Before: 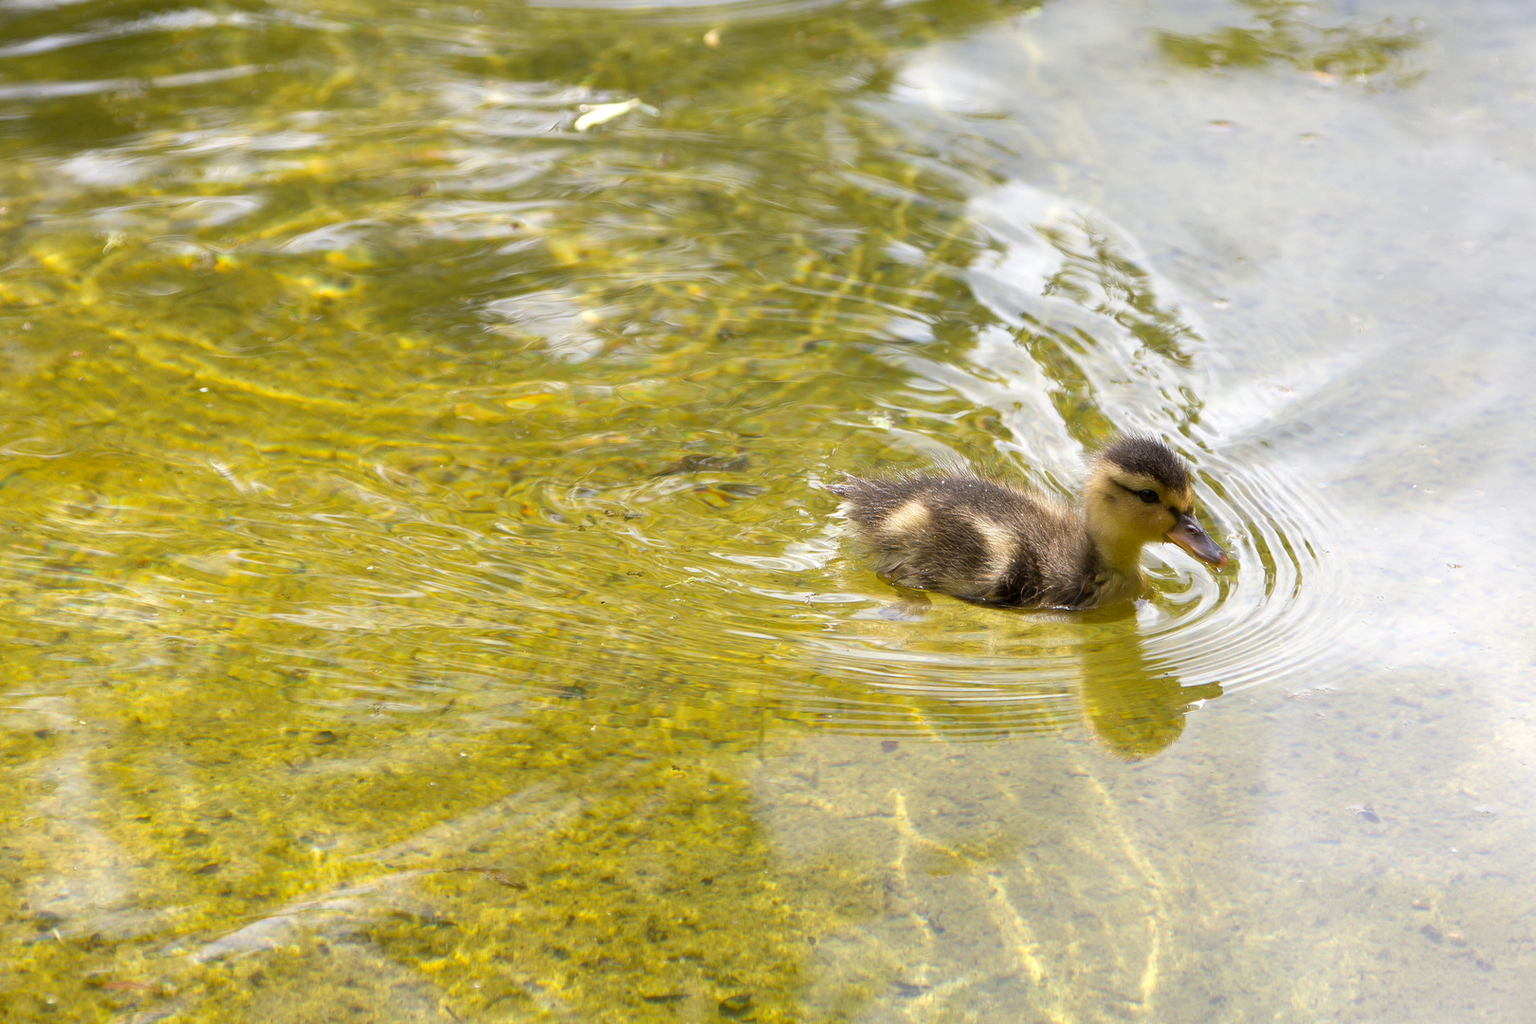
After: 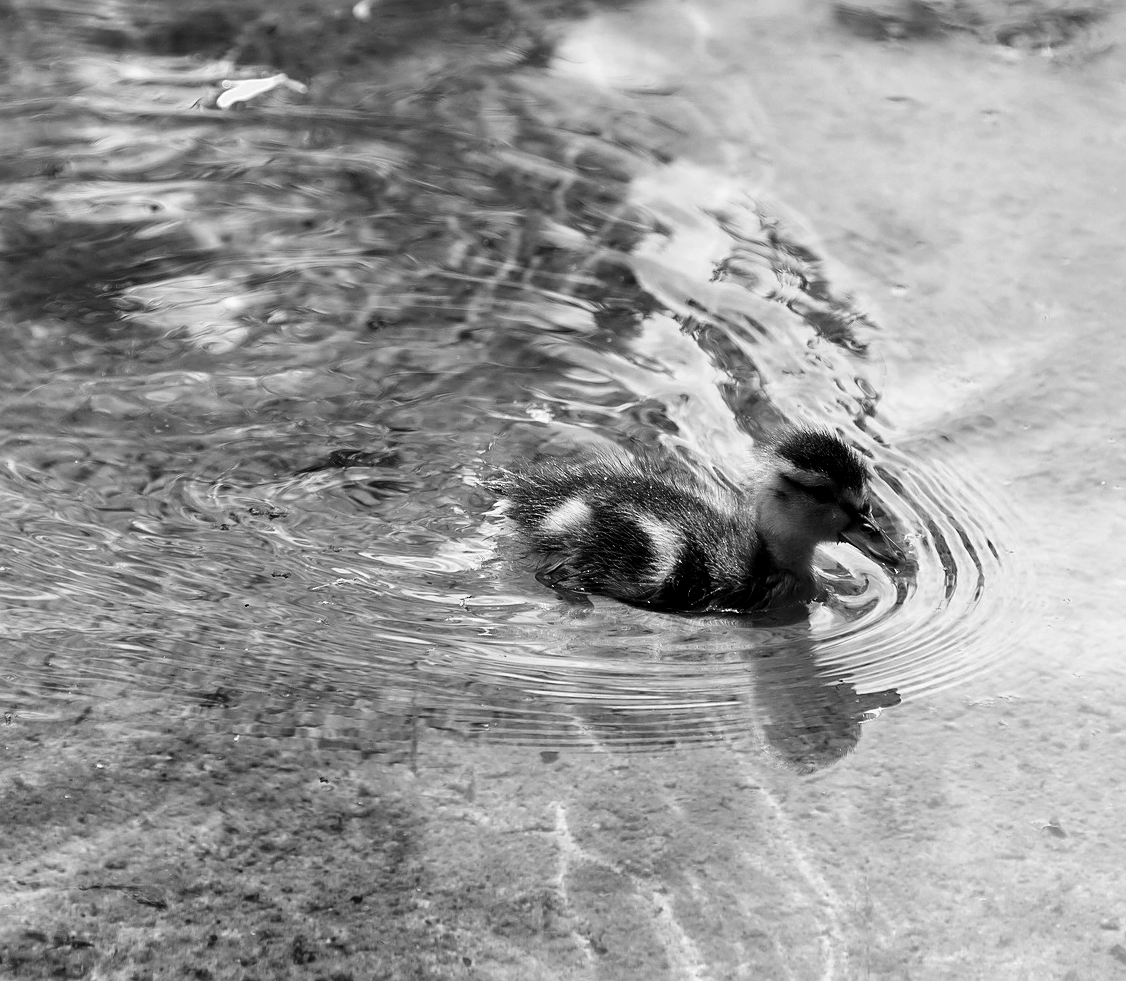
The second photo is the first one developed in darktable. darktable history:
crop and rotate: left 24.034%, top 2.838%, right 6.406%, bottom 6.299%
sharpen: radius 1.864, amount 0.398, threshold 1.271
contrast brightness saturation: contrast 0.02, brightness -1, saturation -1
local contrast: mode bilateral grid, contrast 10, coarseness 25, detail 115%, midtone range 0.2
exposure: black level correction 0, exposure 0.68 EV, compensate exposure bias true, compensate highlight preservation false
tone equalizer: -8 EV -0.75 EV, -7 EV -0.7 EV, -6 EV -0.6 EV, -5 EV -0.4 EV, -3 EV 0.4 EV, -2 EV 0.6 EV, -1 EV 0.7 EV, +0 EV 0.75 EV, edges refinement/feathering 500, mask exposure compensation -1.57 EV, preserve details no
filmic rgb: black relative exposure -7.65 EV, white relative exposure 4.56 EV, hardness 3.61, color science v6 (2022)
